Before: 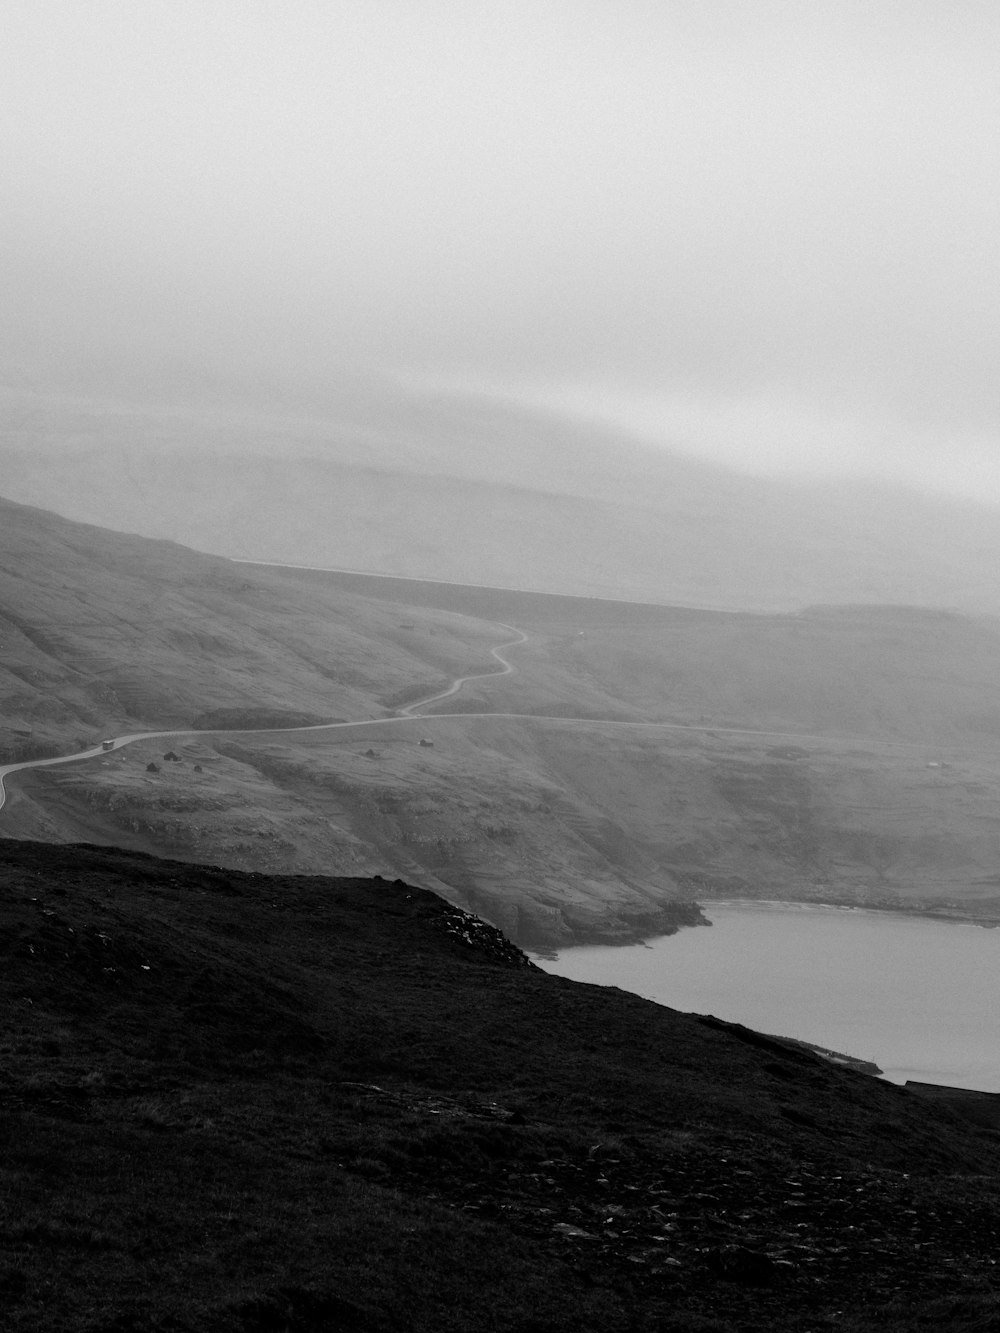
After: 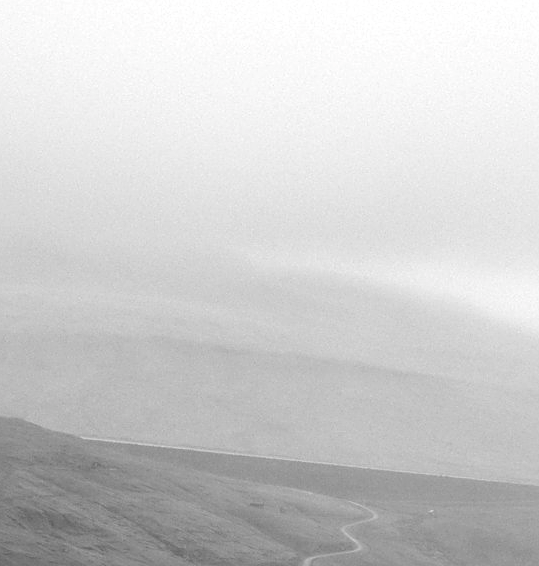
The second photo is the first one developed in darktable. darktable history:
sharpen: on, module defaults
crop: left 15.003%, top 9.19%, right 31.02%, bottom 48.34%
color balance rgb: perceptual saturation grading › global saturation 25.61%, perceptual brilliance grading › global brilliance 9.621%
